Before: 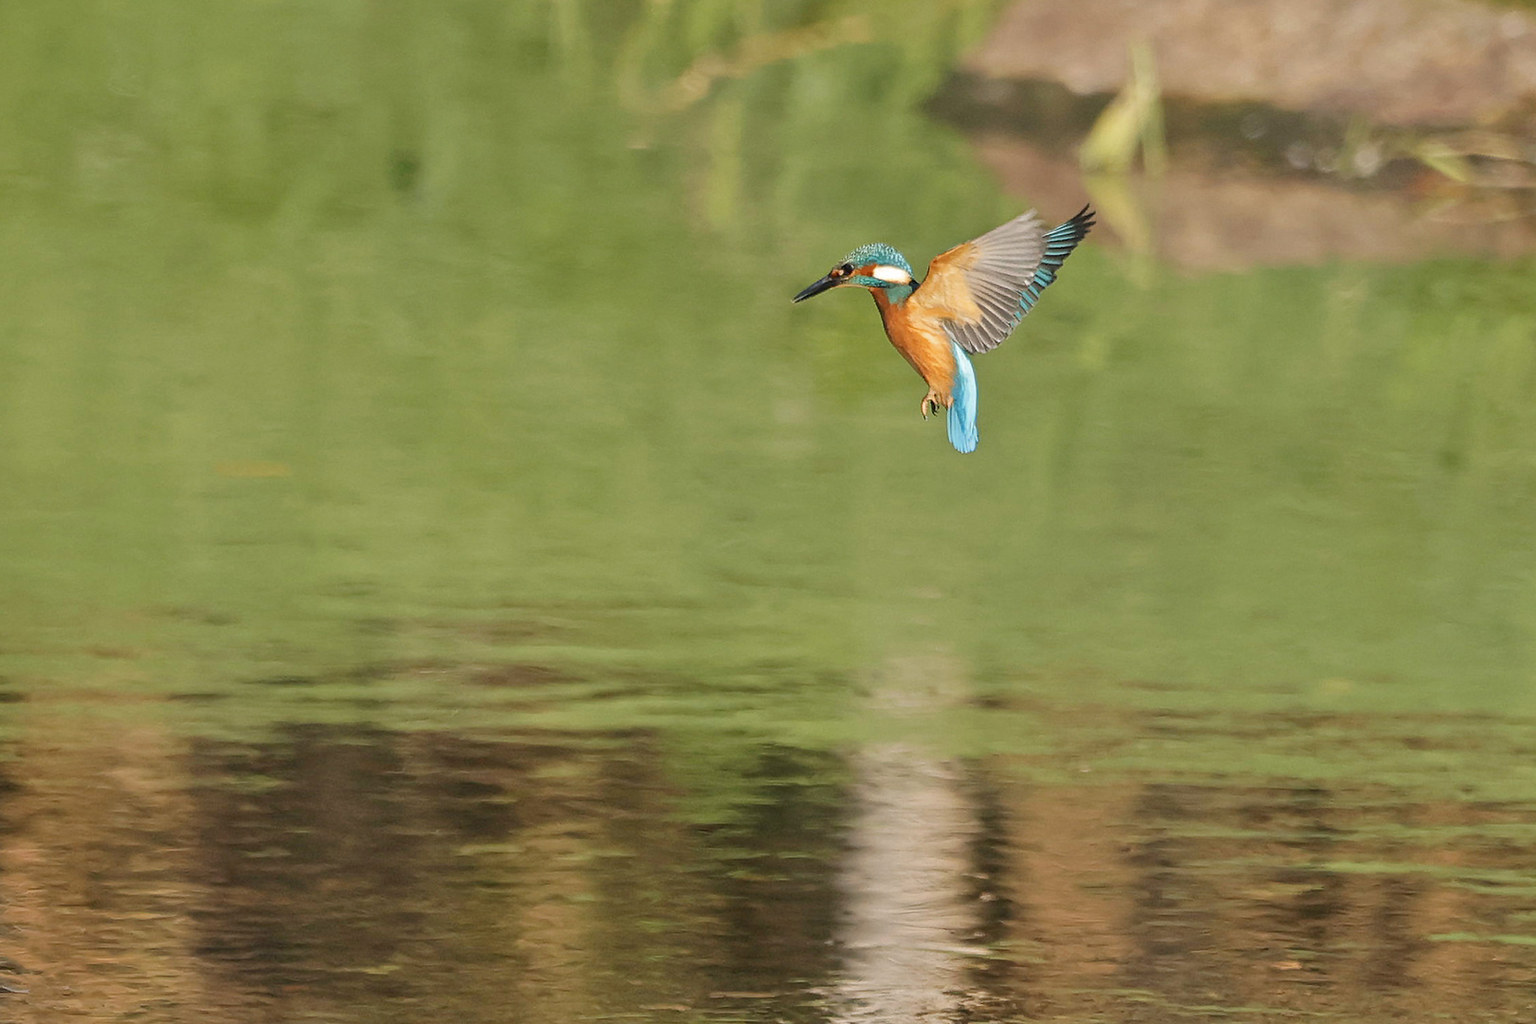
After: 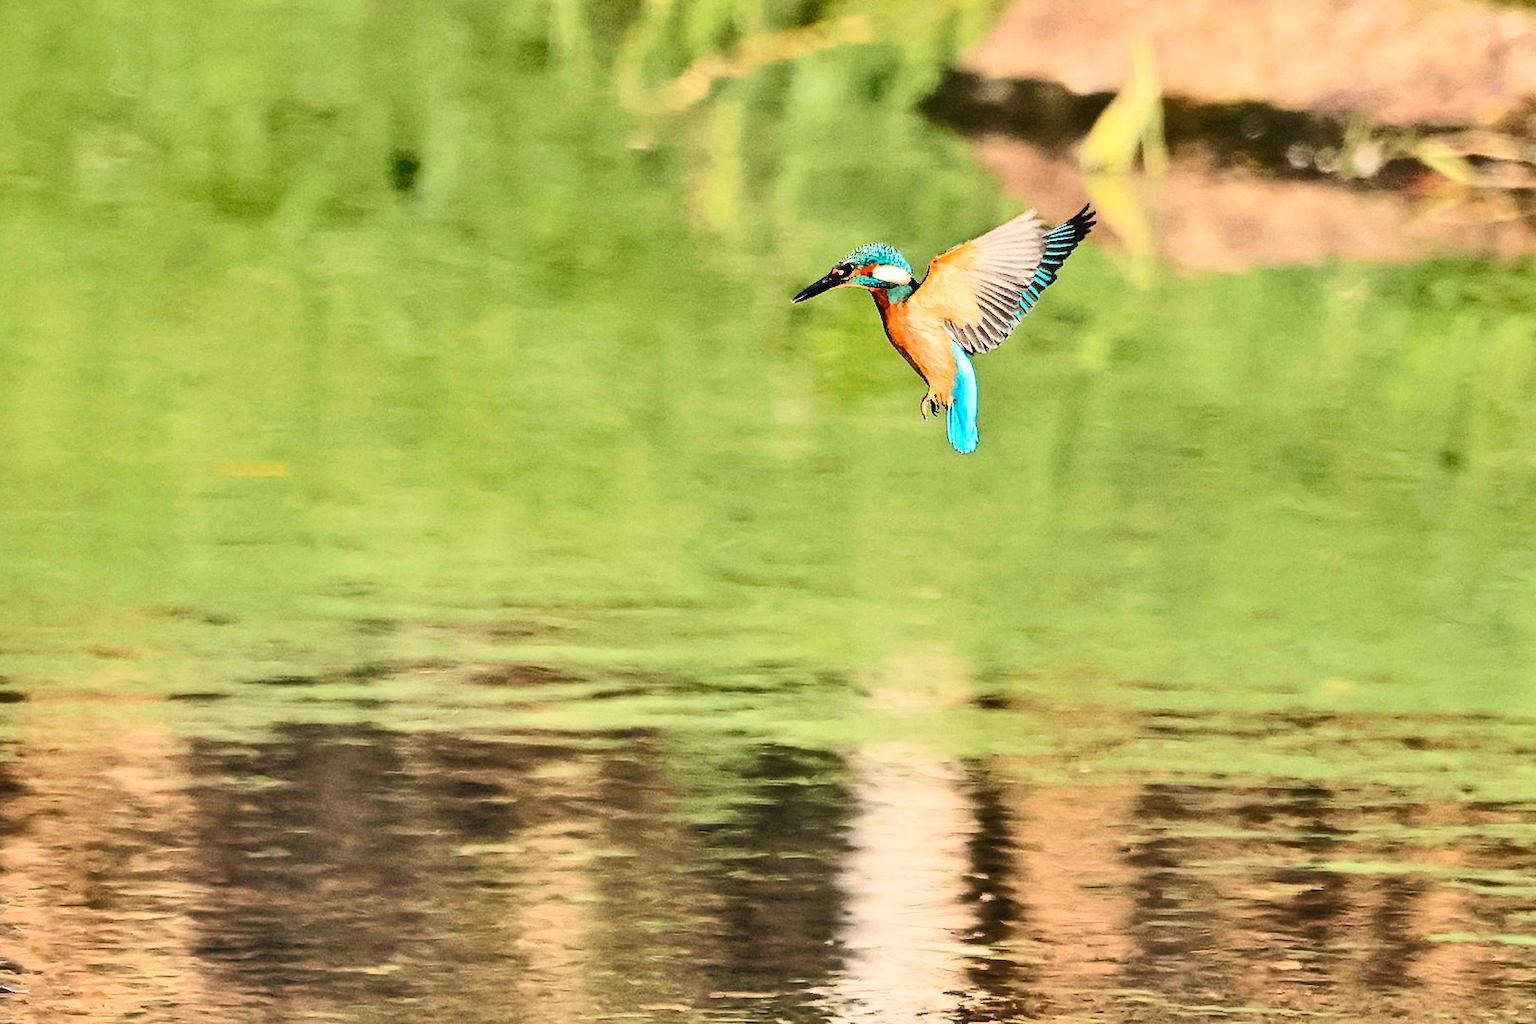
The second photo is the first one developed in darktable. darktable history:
filmic rgb: middle gray luminance 8.87%, black relative exposure -6.34 EV, white relative exposure 2.7 EV, target black luminance 0%, hardness 4.76, latitude 73.6%, contrast 1.334, shadows ↔ highlights balance 9.89%, preserve chrominance max RGB, color science v6 (2022), contrast in shadows safe, contrast in highlights safe
exposure: black level correction 0, exposure 0.301 EV, compensate highlight preservation false
contrast brightness saturation: contrast 0.373, brightness 0.516
shadows and highlights: radius 109.55, shadows 44.31, highlights -67.28, low approximation 0.01, soften with gaussian
